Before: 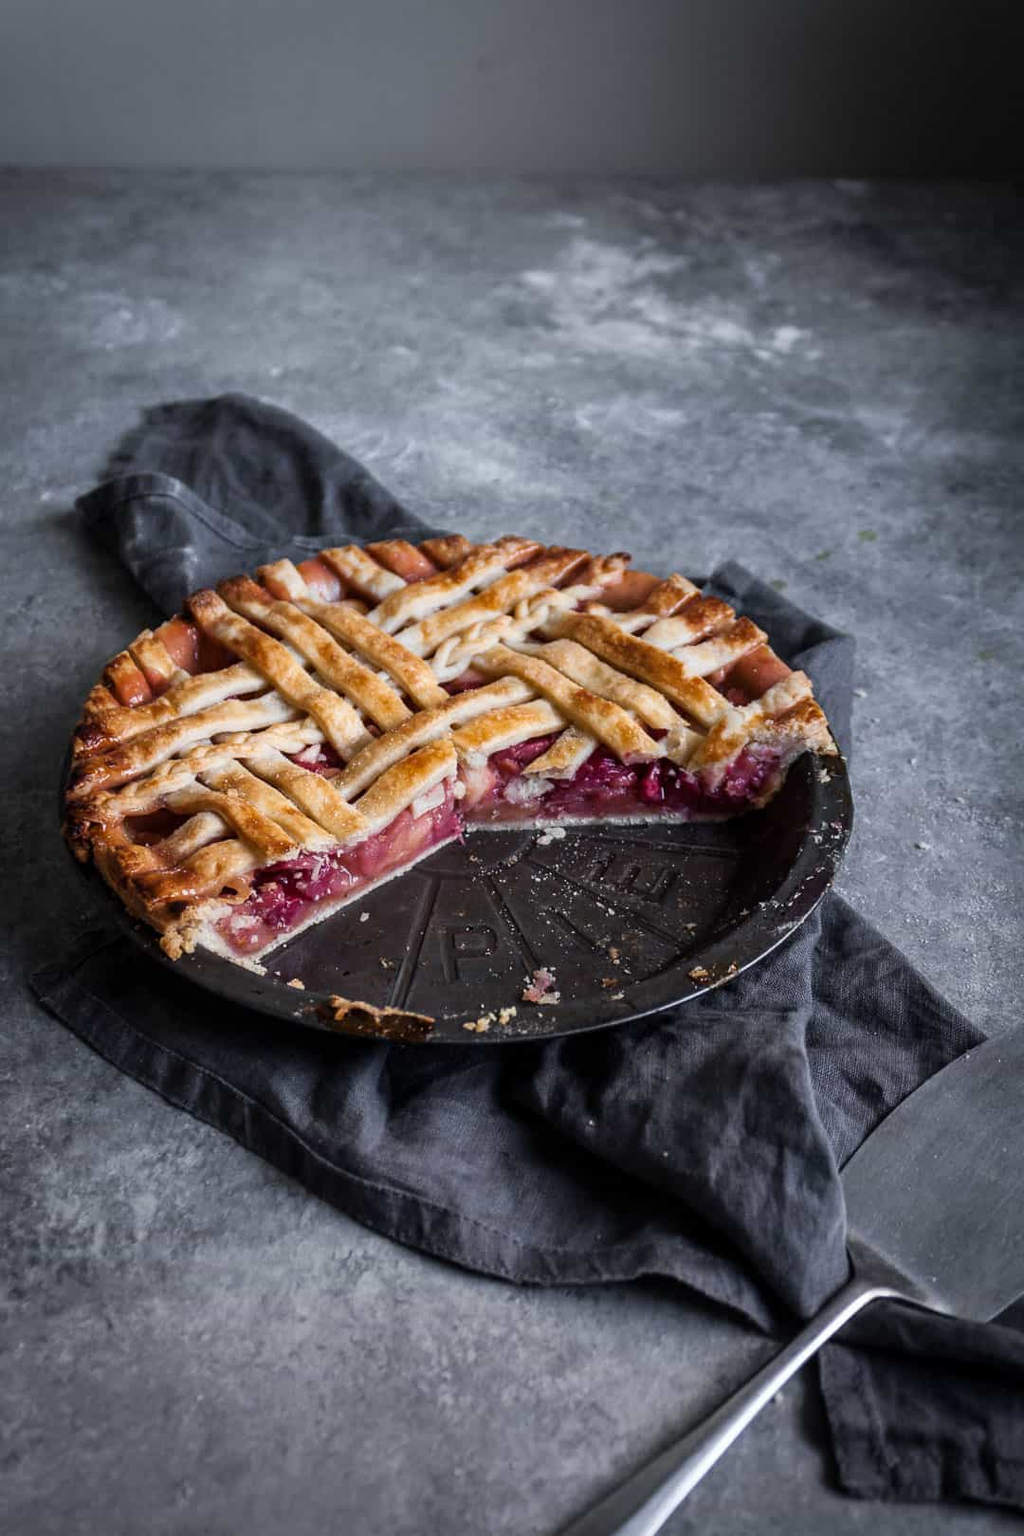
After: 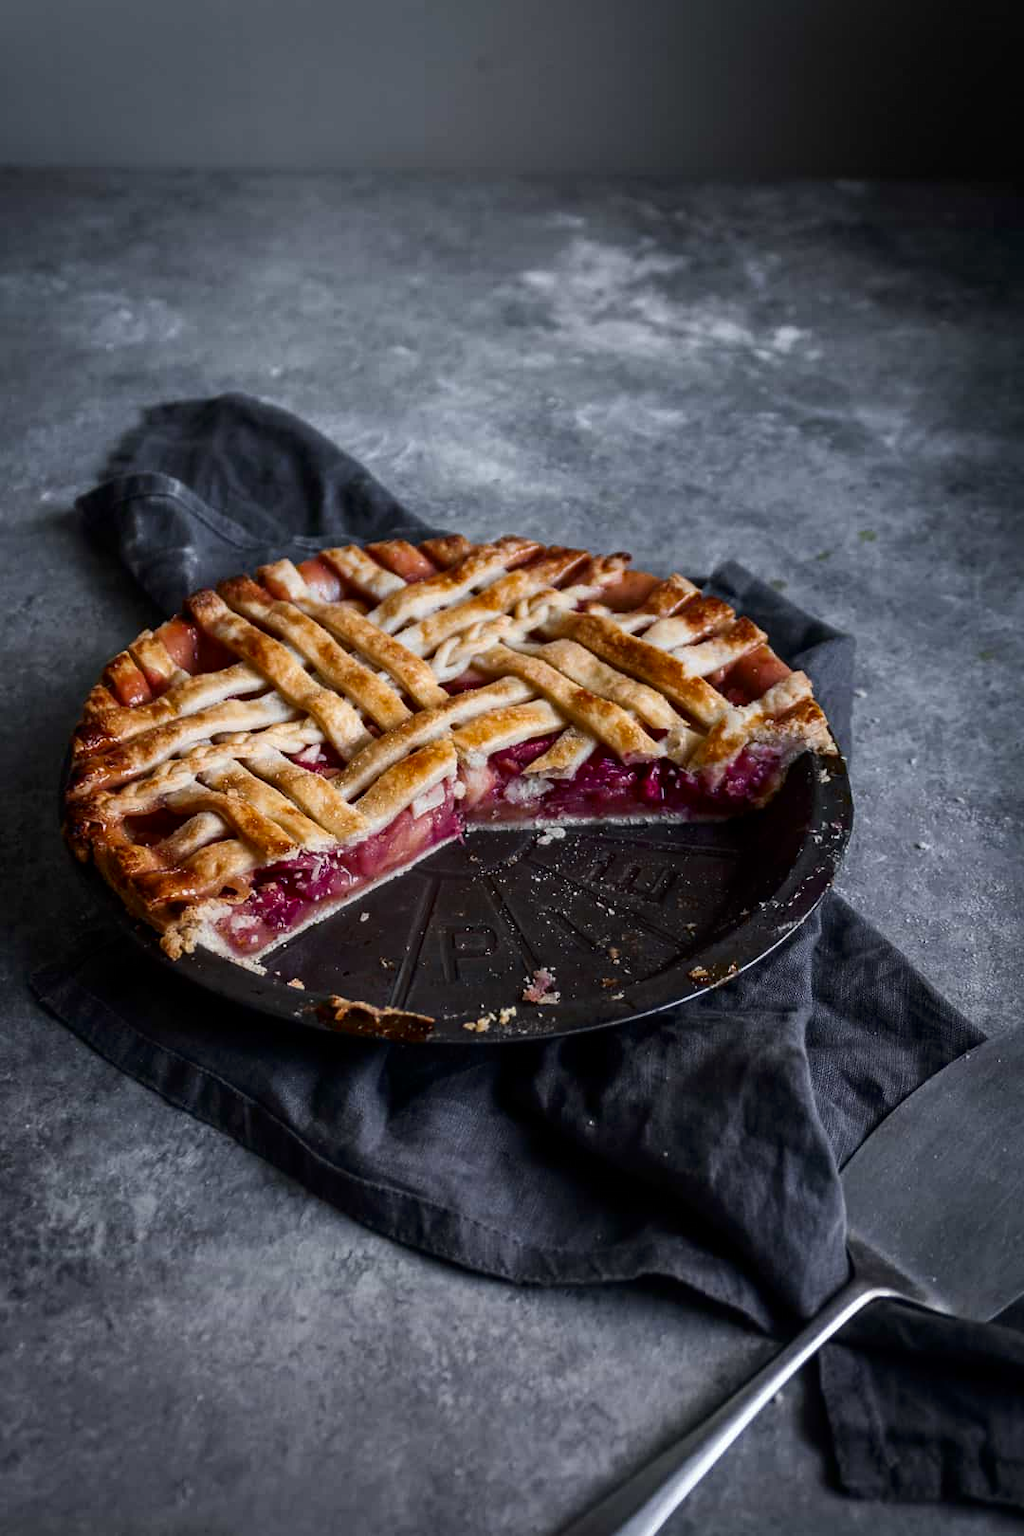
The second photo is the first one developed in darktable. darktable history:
contrast brightness saturation: contrast 0.065, brightness -0.125, saturation 0.062
